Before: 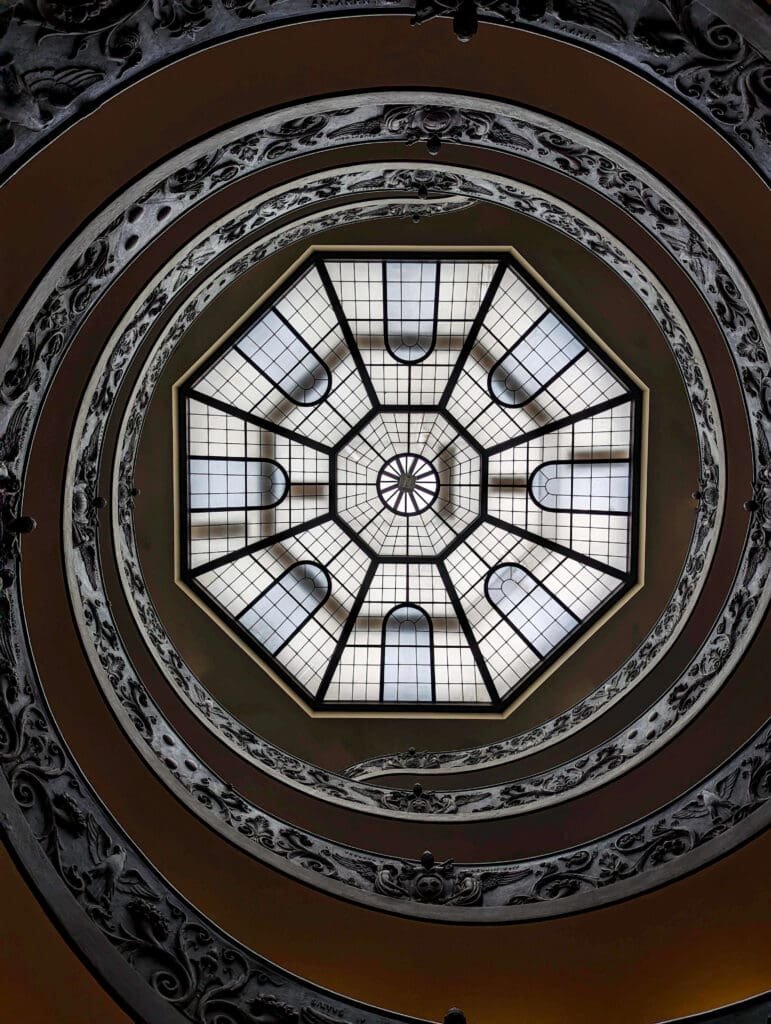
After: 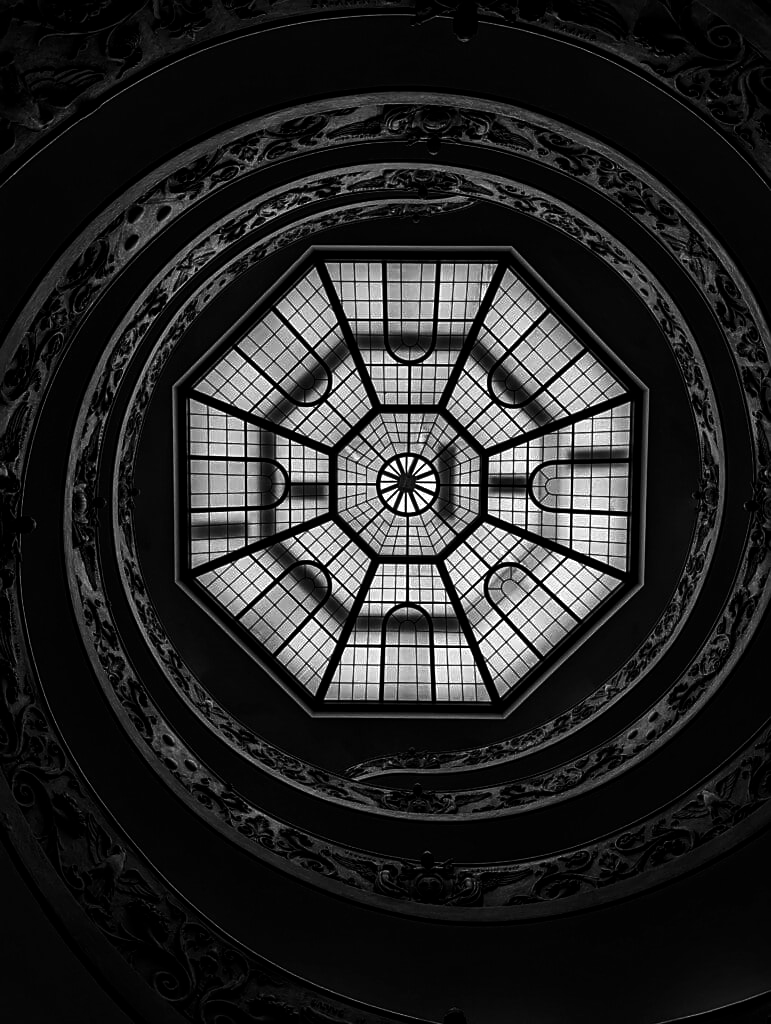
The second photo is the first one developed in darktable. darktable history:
sharpen: radius 1.864, amount 0.398, threshold 1.271
contrast brightness saturation: contrast -0.03, brightness -0.59, saturation -1
white balance: red 0.986, blue 1.01
